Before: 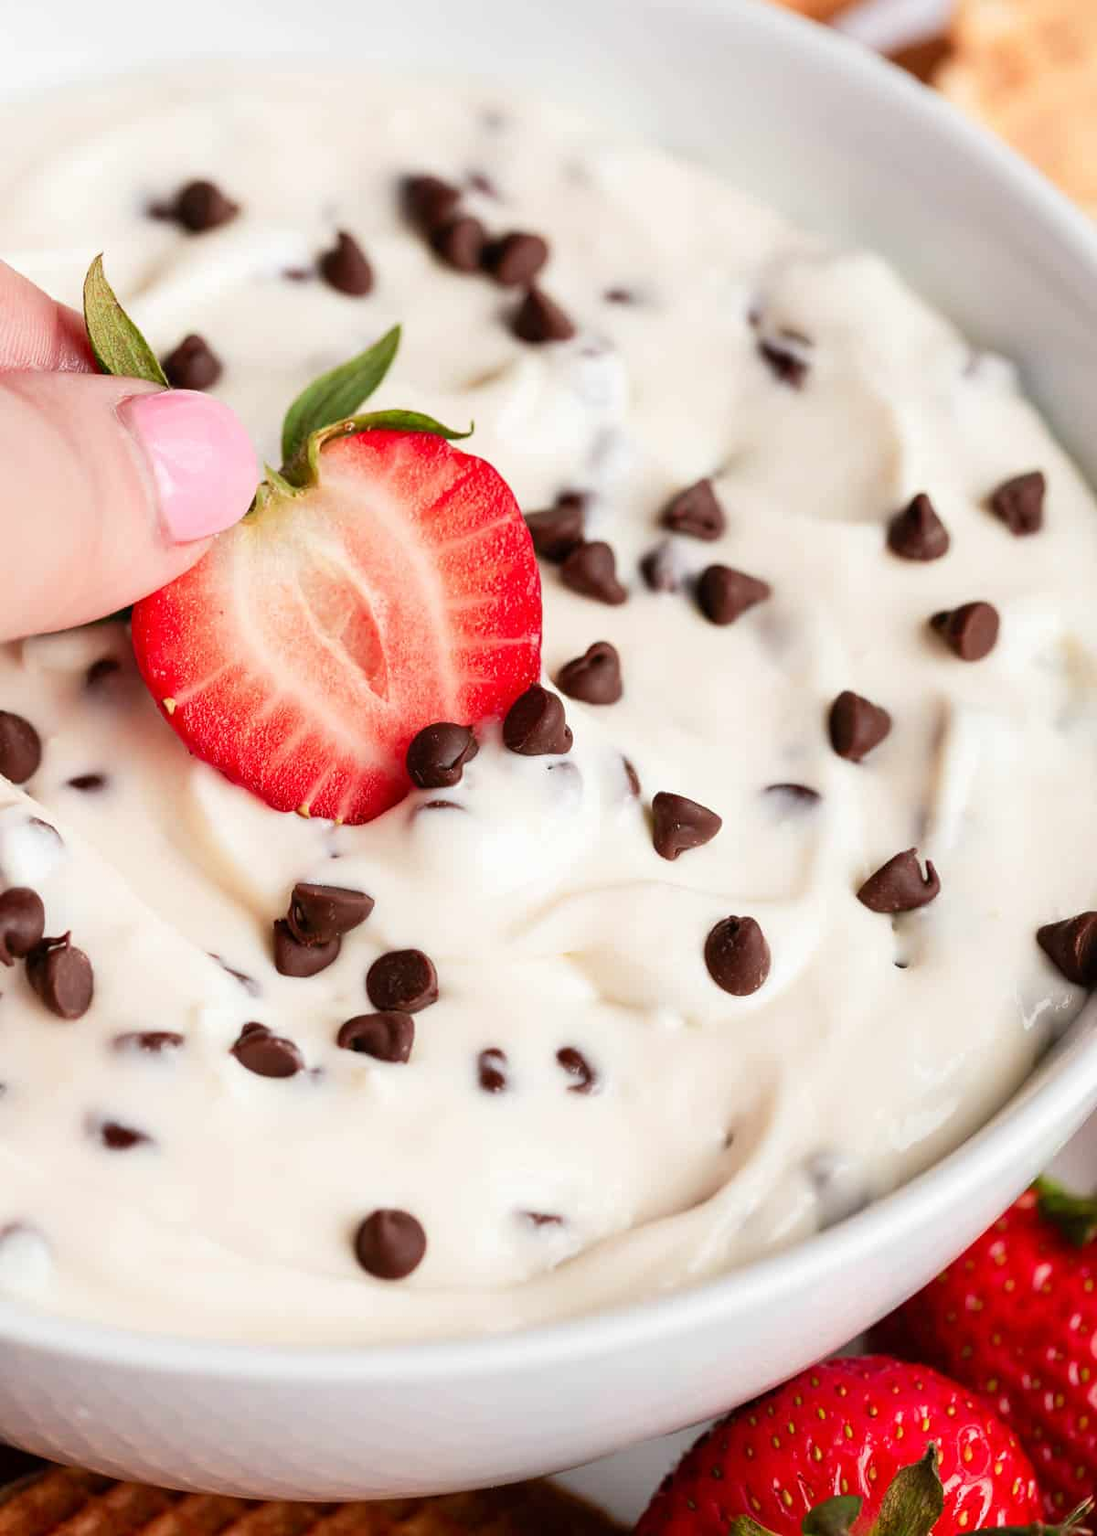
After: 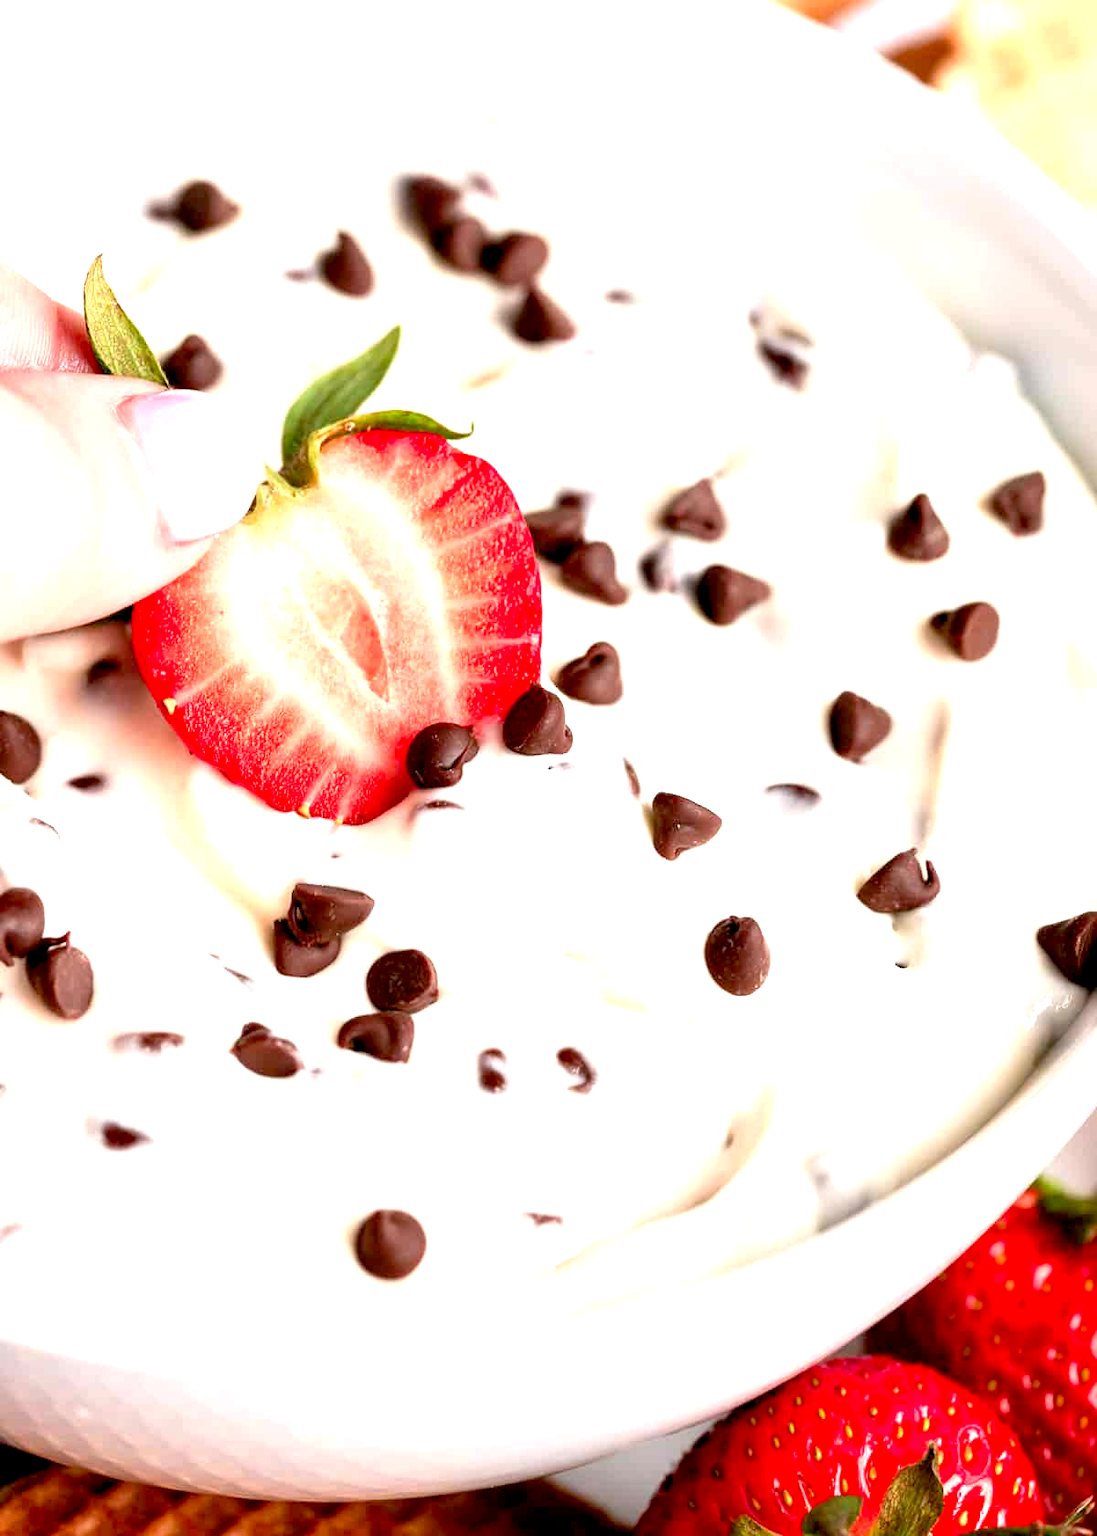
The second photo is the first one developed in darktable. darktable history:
exposure: black level correction 0.008, exposure 0.989 EV, compensate highlight preservation false
